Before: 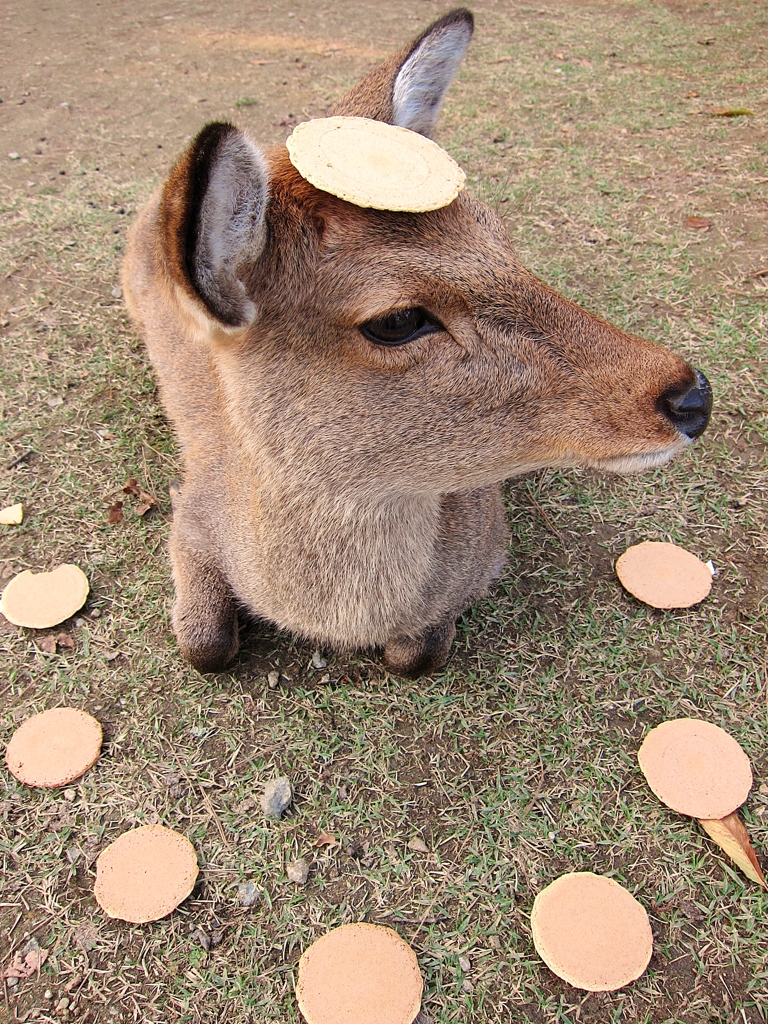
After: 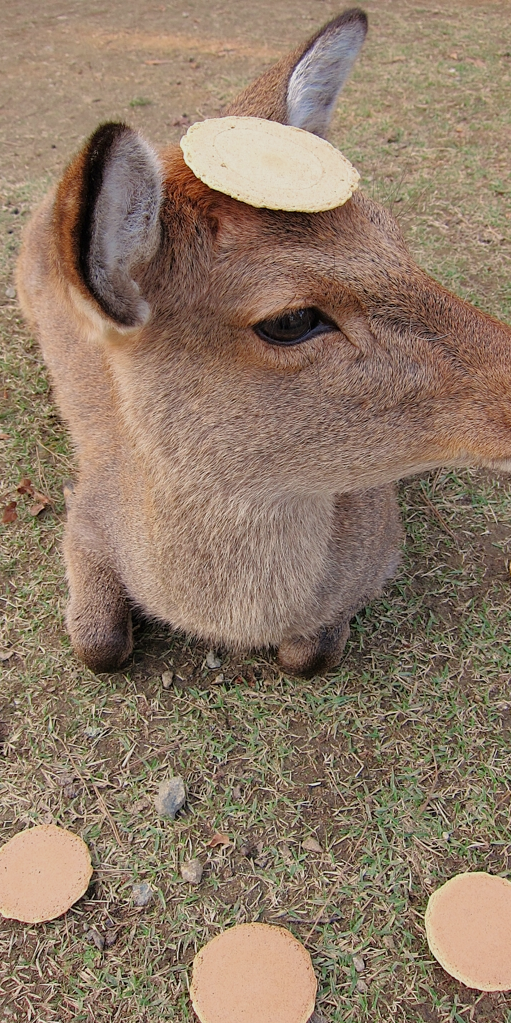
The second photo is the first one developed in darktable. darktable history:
crop and rotate: left 13.839%, right 19.598%
tone equalizer: -8 EV 0.266 EV, -7 EV 0.401 EV, -6 EV 0.409 EV, -5 EV 0.28 EV, -3 EV -0.268 EV, -2 EV -0.394 EV, -1 EV -0.4 EV, +0 EV -0.256 EV, edges refinement/feathering 500, mask exposure compensation -1.57 EV, preserve details no
